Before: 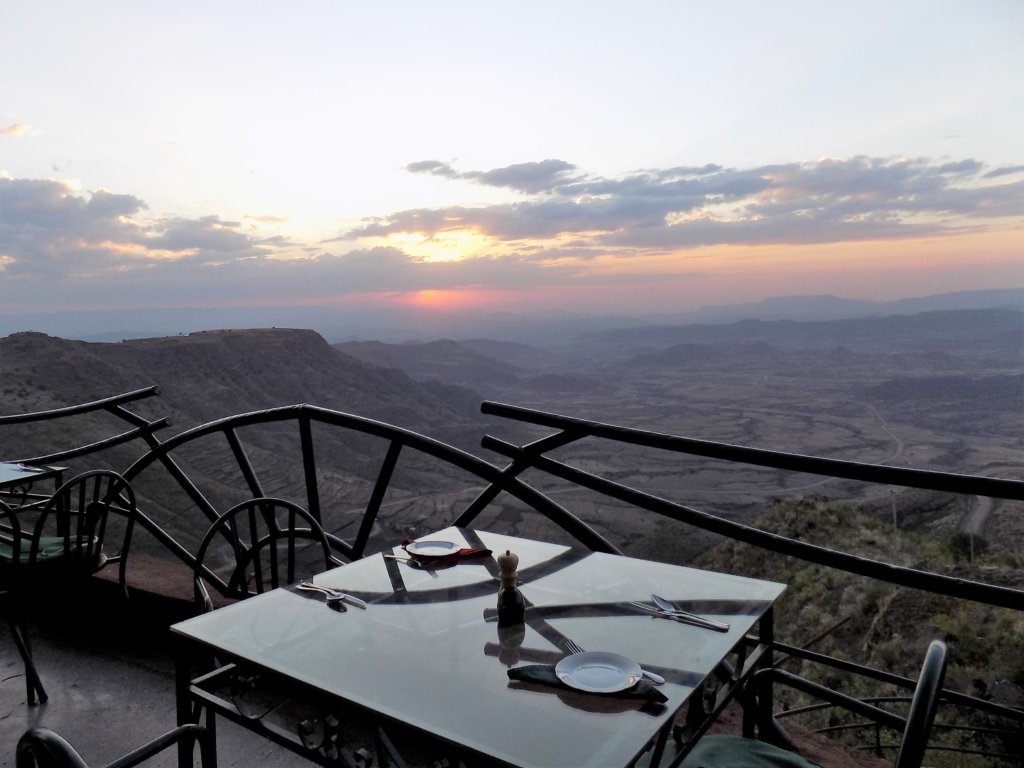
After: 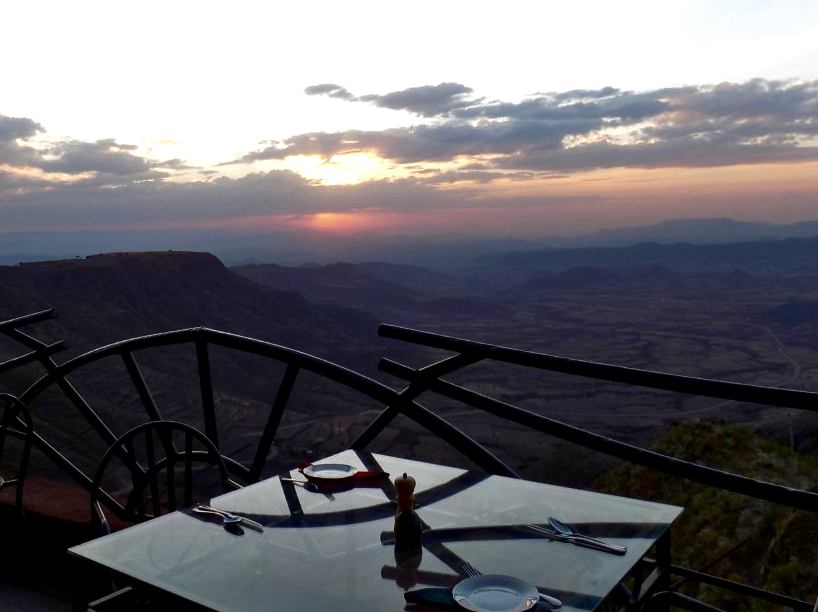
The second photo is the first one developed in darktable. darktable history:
crop and rotate: left 10.073%, top 10.032%, right 10.041%, bottom 10.236%
color balance rgb: linear chroma grading › shadows 31.923%, linear chroma grading › global chroma -1.587%, linear chroma grading › mid-tones 4.405%, perceptual saturation grading › global saturation 13.806%, perceptual saturation grading › highlights -25.53%, perceptual saturation grading › shadows 24.516%, global vibrance 20%
contrast brightness saturation: brightness -0.506
exposure: exposure 0.295 EV, compensate highlight preservation false
